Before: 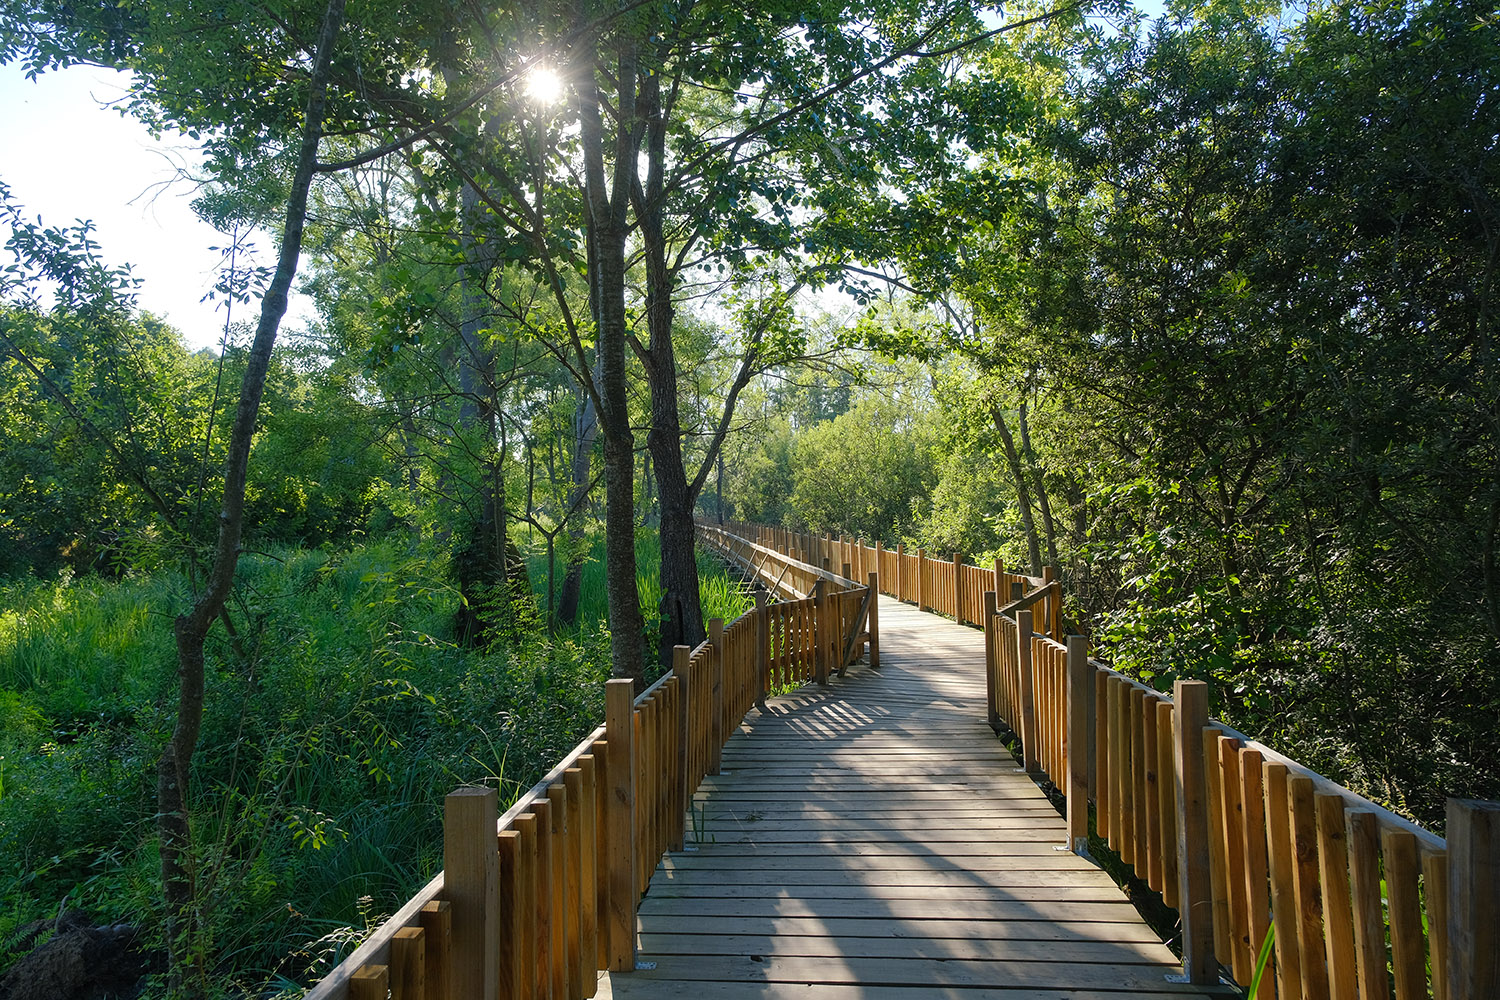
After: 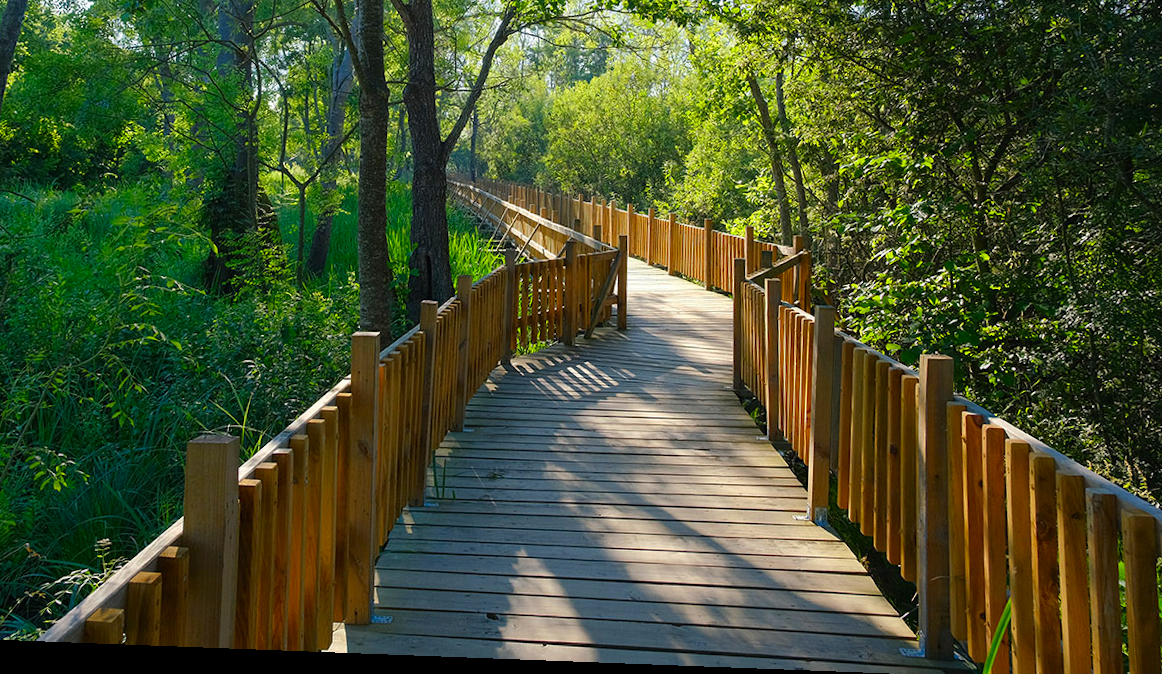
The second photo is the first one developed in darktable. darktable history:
rotate and perspective: rotation 2.17°, automatic cropping off
color zones: curves: ch0 [(0, 0.613) (0.01, 0.613) (0.245, 0.448) (0.498, 0.529) (0.642, 0.665) (0.879, 0.777) (0.99, 0.613)]; ch1 [(0, 0) (0.143, 0) (0.286, 0) (0.429, 0) (0.571, 0) (0.714, 0) (0.857, 0)], mix -138.01%
crop and rotate: left 17.299%, top 35.115%, right 7.015%, bottom 1.024%
